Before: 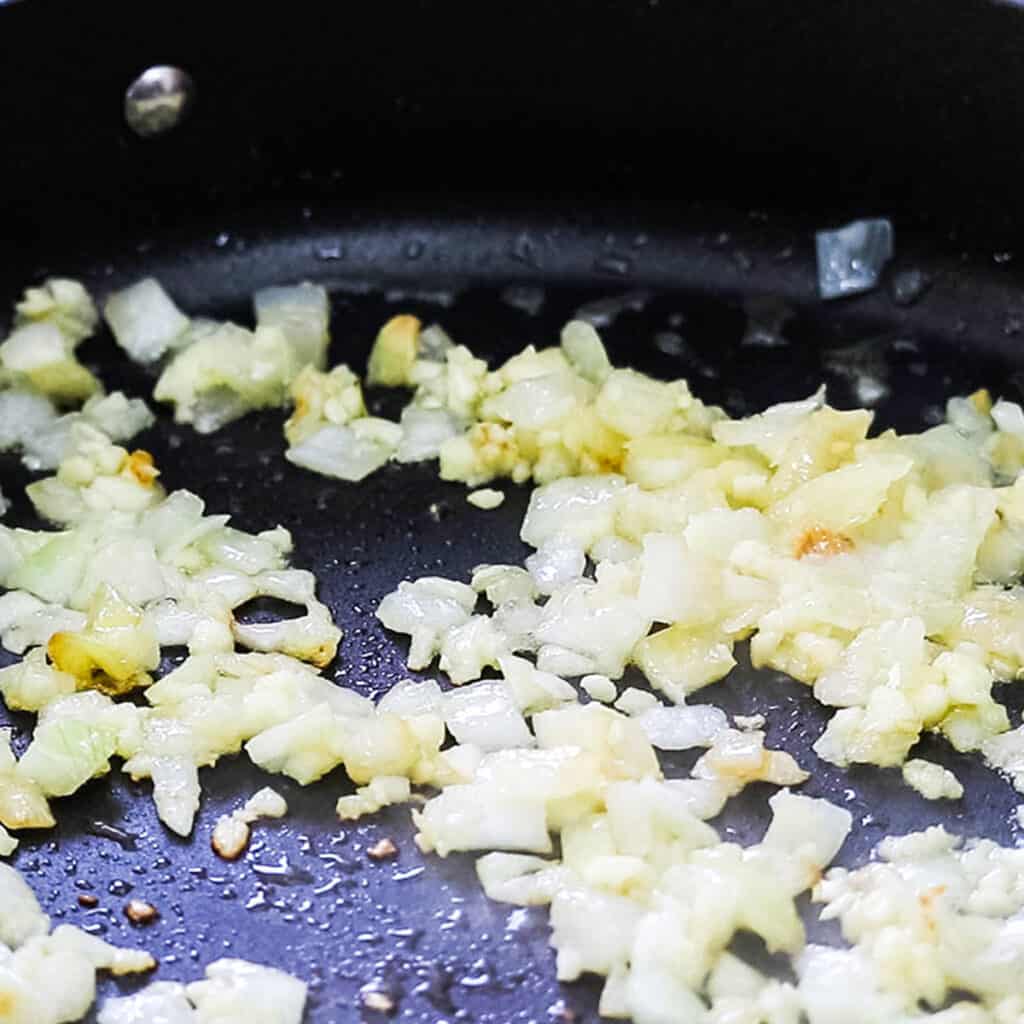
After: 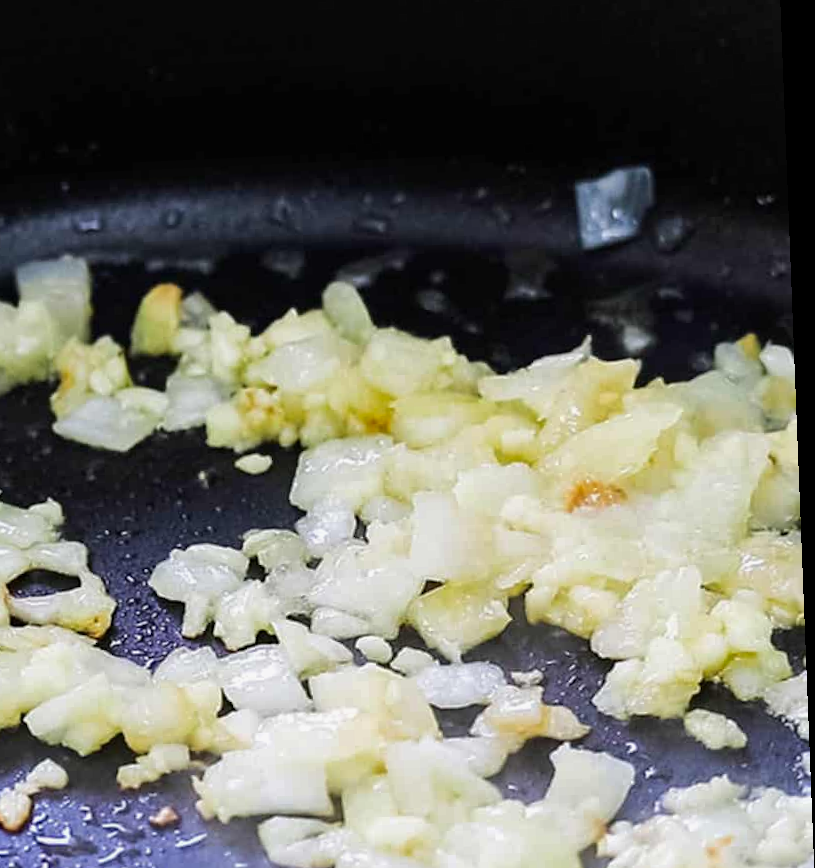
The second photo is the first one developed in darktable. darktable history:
crop: left 23.095%, top 5.827%, bottom 11.854%
rotate and perspective: rotation -2.22°, lens shift (horizontal) -0.022, automatic cropping off
shadows and highlights: shadows -20, white point adjustment -2, highlights -35
